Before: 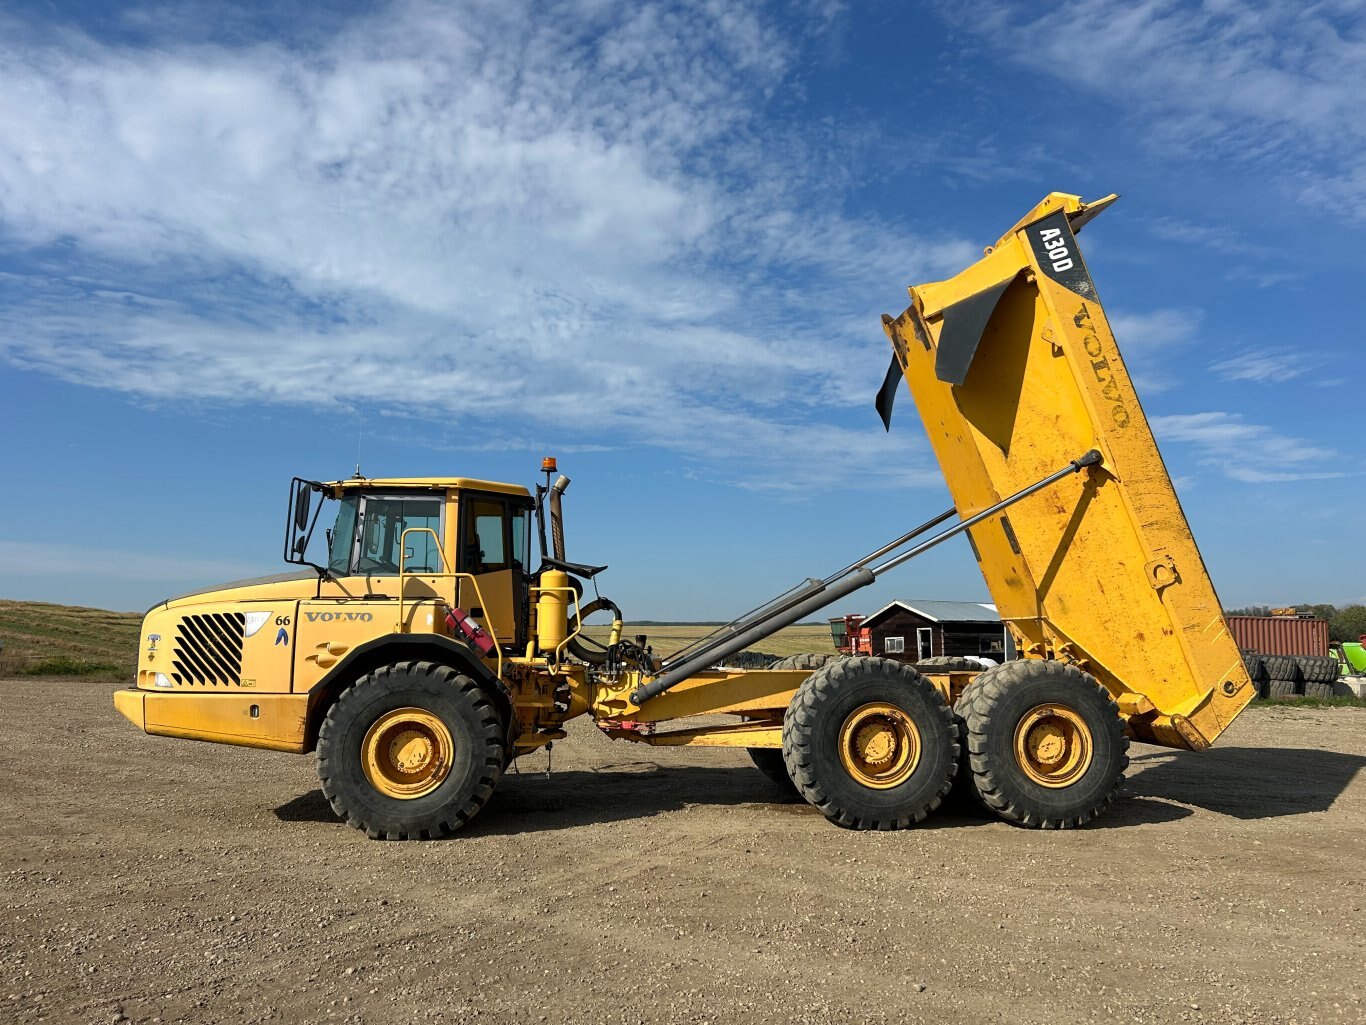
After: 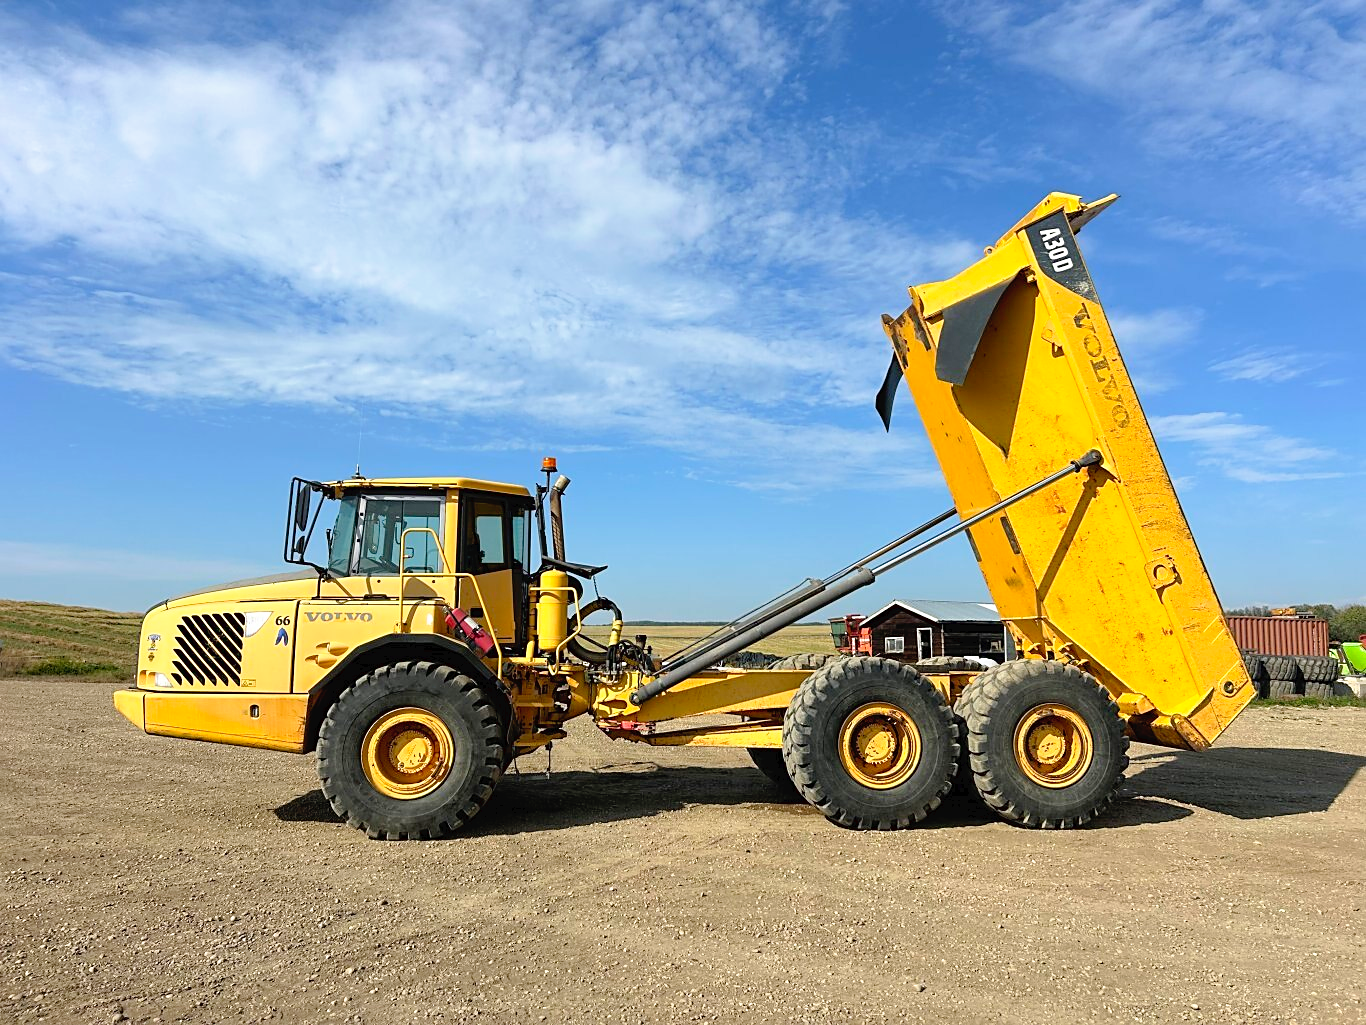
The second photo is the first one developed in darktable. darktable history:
sharpen: radius 1.864, amount 0.398, threshold 1.271
tone curve: curves: ch0 [(0, 0) (0.003, 0.022) (0.011, 0.025) (0.025, 0.025) (0.044, 0.029) (0.069, 0.042) (0.1, 0.068) (0.136, 0.118) (0.177, 0.176) (0.224, 0.233) (0.277, 0.299) (0.335, 0.371) (0.399, 0.448) (0.468, 0.526) (0.543, 0.605) (0.623, 0.684) (0.709, 0.775) (0.801, 0.869) (0.898, 0.957) (1, 1)], preserve colors none
contrast brightness saturation: brightness 0.09, saturation 0.19
